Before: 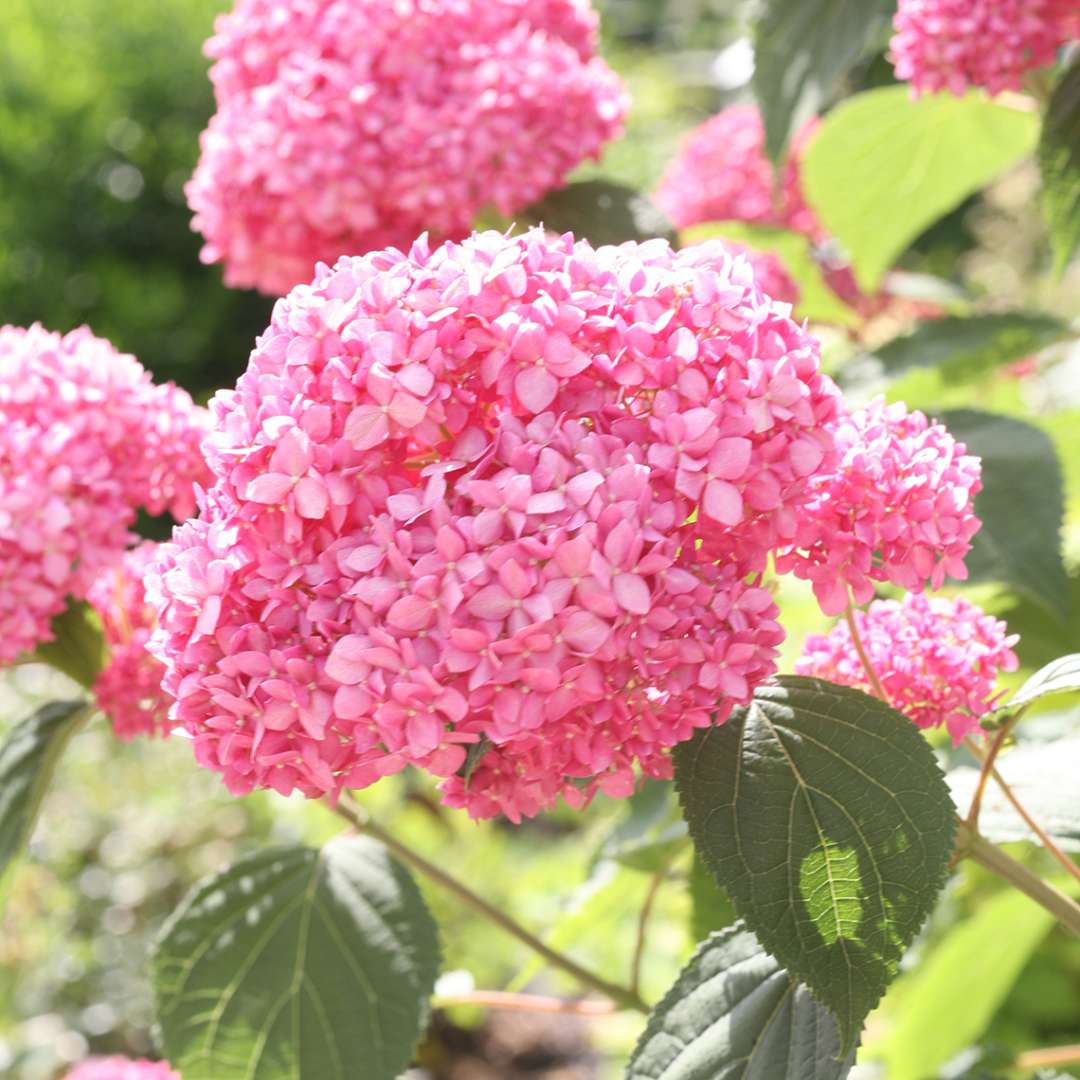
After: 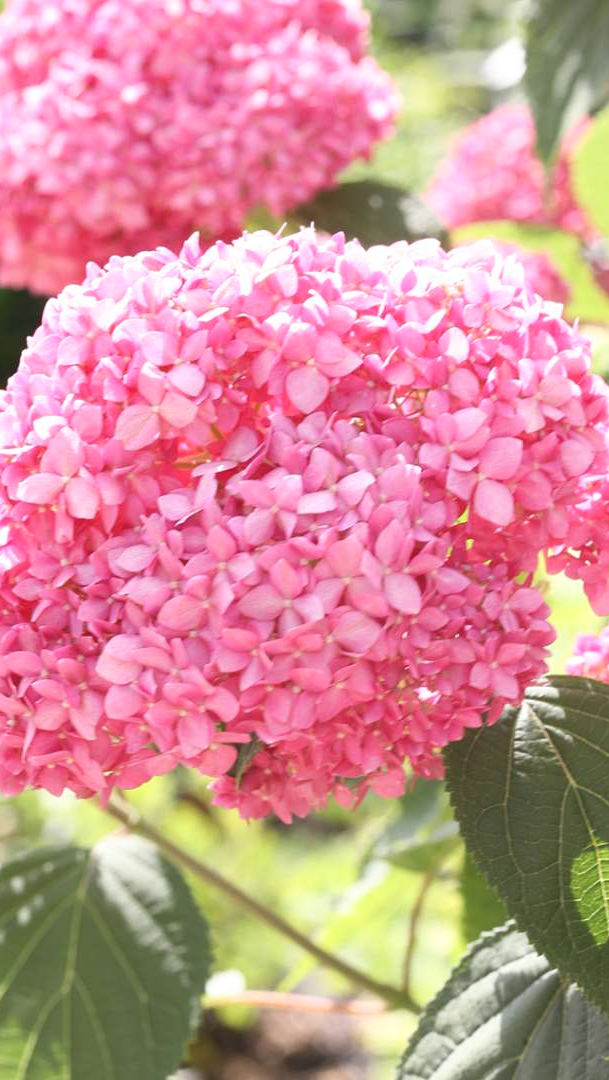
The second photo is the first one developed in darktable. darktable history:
crop: left 21.244%, right 22.362%
shadows and highlights: shadows -1.07, highlights 40
